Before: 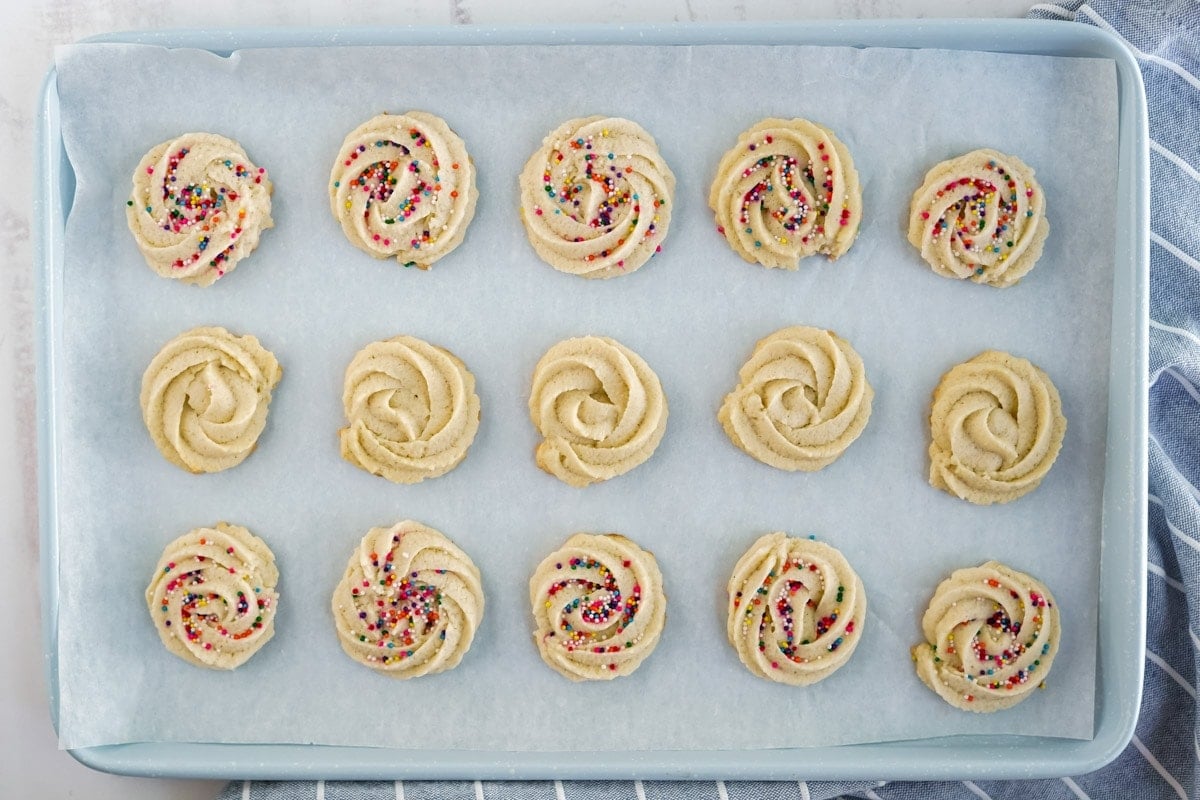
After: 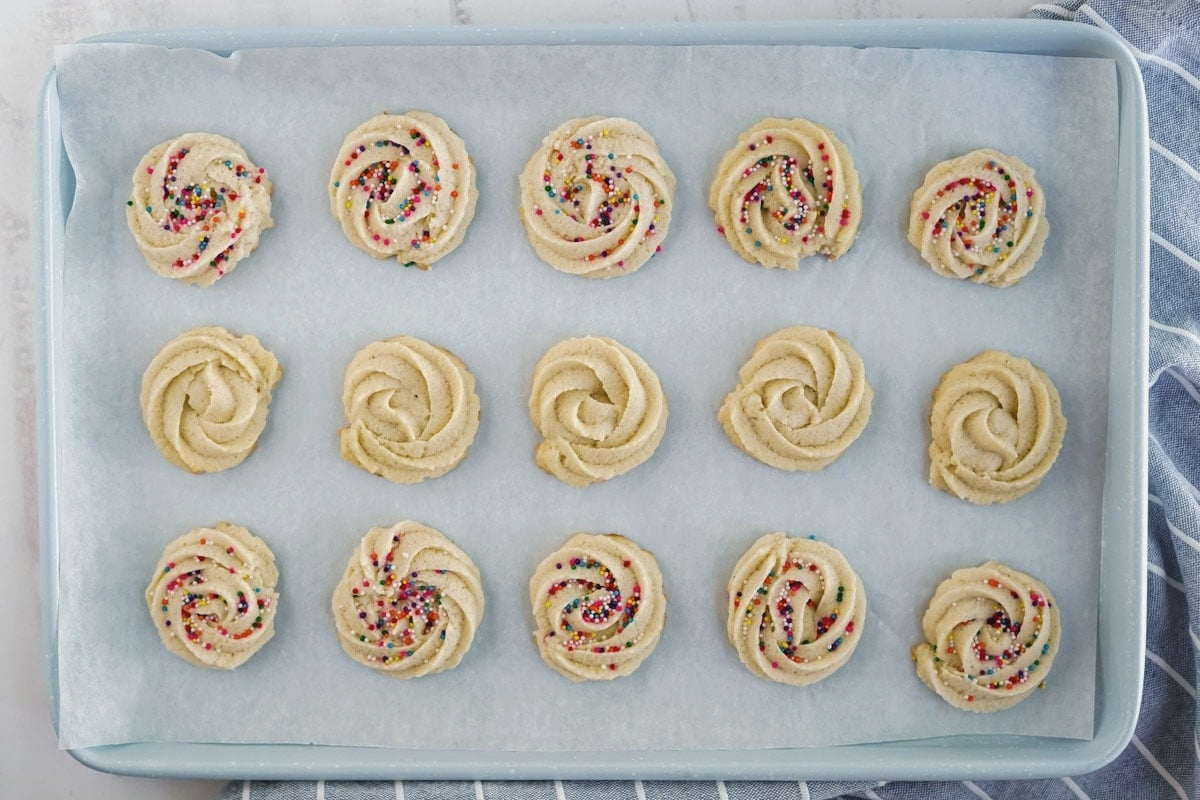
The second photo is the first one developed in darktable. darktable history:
contrast brightness saturation: contrast -0.071, brightness -0.033, saturation -0.114
